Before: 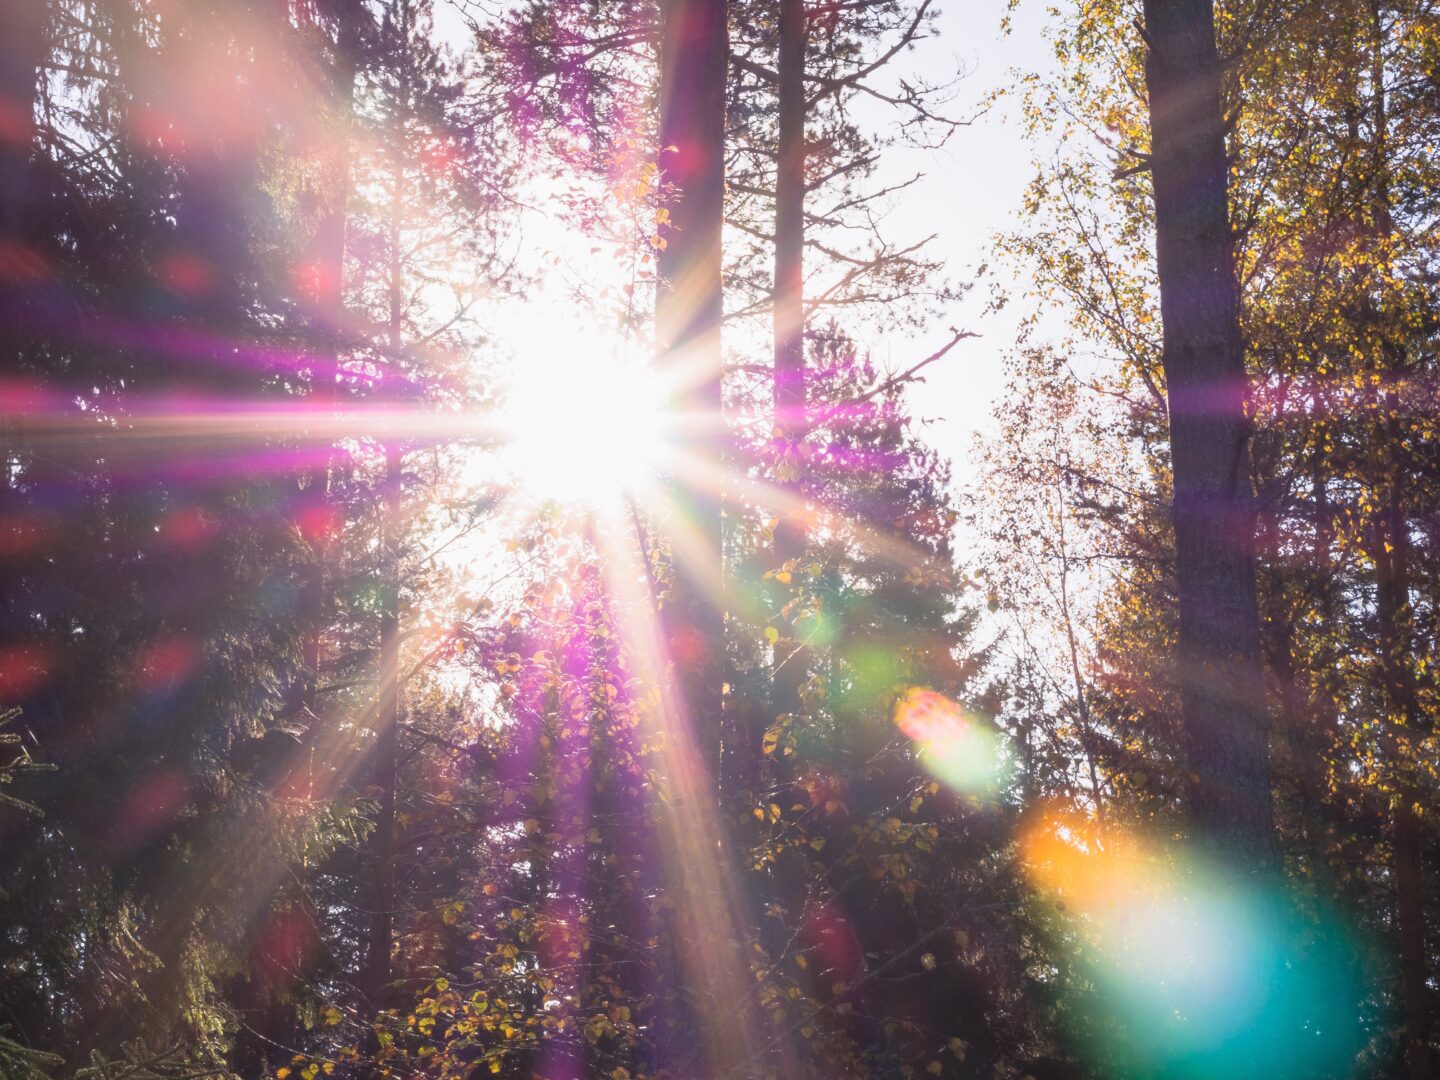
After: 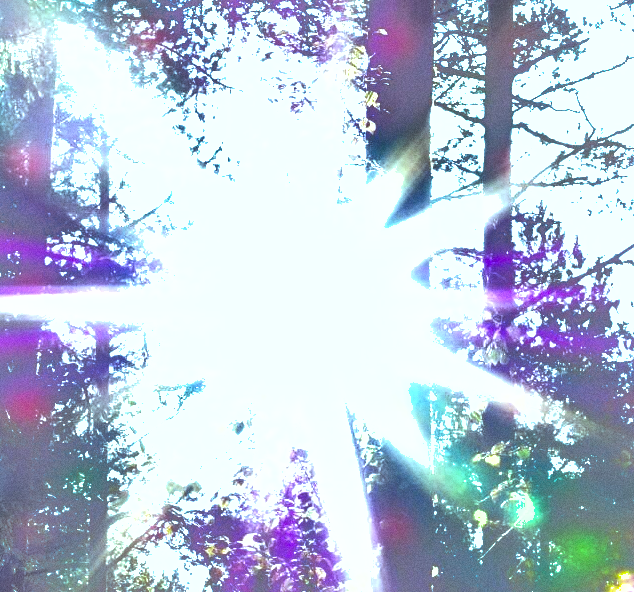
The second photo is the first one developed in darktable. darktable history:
shadows and highlights: shadows 38.43, highlights -74.54
color calibration: illuminant as shot in camera, x 0.358, y 0.373, temperature 4628.91 K
crop: left 20.248%, top 10.86%, right 35.675%, bottom 34.321%
color balance: mode lift, gamma, gain (sRGB), lift [0.997, 0.979, 1.021, 1.011], gamma [1, 1.084, 0.916, 0.998], gain [1, 0.87, 1.13, 1.101], contrast 4.55%, contrast fulcrum 38.24%, output saturation 104.09%
tone equalizer: -8 EV -0.75 EV, -7 EV -0.7 EV, -6 EV -0.6 EV, -5 EV -0.4 EV, -3 EV 0.4 EV, -2 EV 0.6 EV, -1 EV 0.7 EV, +0 EV 0.75 EV, edges refinement/feathering 500, mask exposure compensation -1.57 EV, preserve details no
white balance: red 0.976, blue 1.04
grain: coarseness 0.09 ISO
